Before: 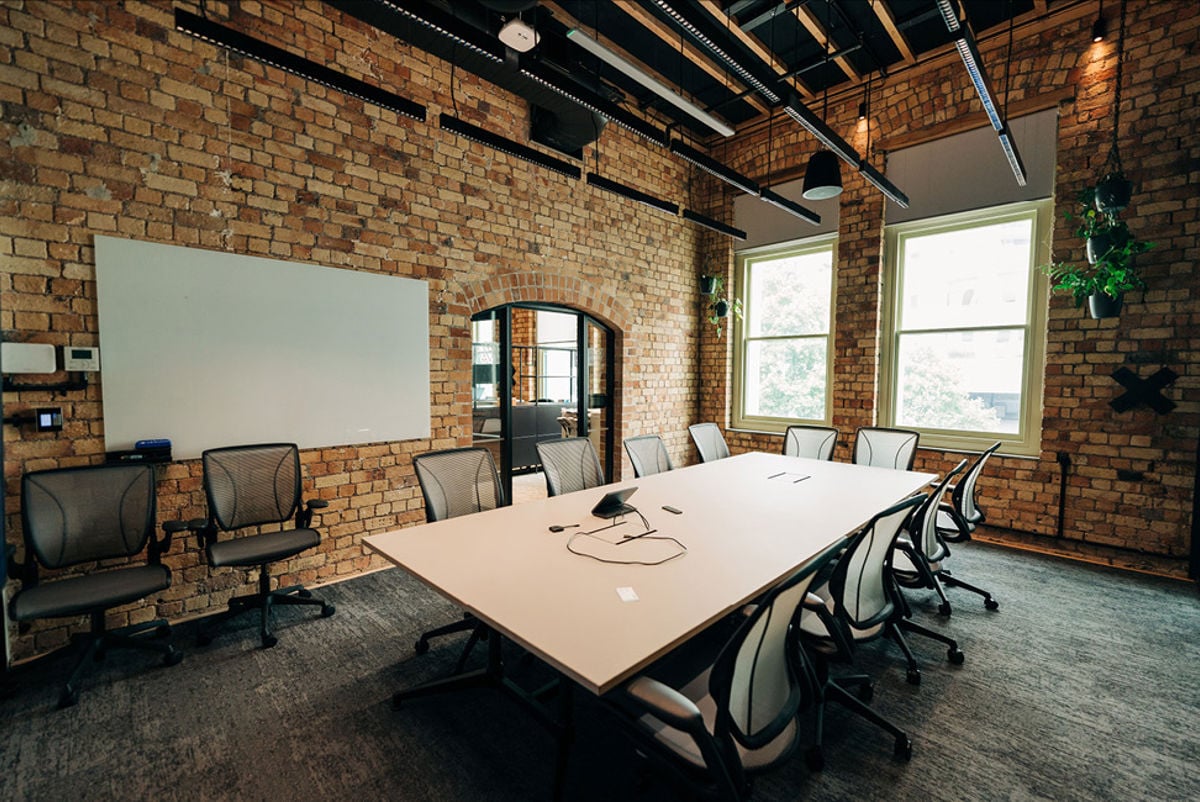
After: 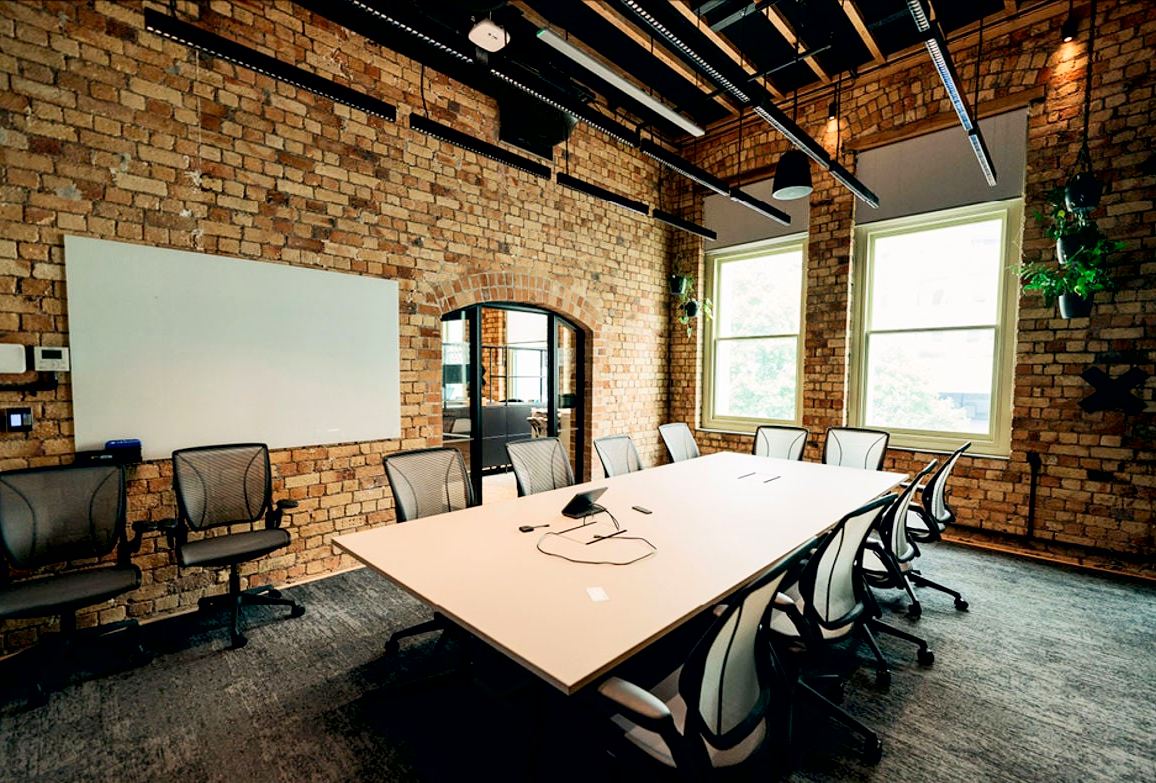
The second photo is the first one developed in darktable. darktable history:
exposure: black level correction 0.01, exposure 0.014 EV, compensate highlight preservation false
contrast brightness saturation: contrast 0.2, brightness 0.15, saturation 0.14
crop and rotate: left 2.536%, right 1.107%, bottom 2.246%
